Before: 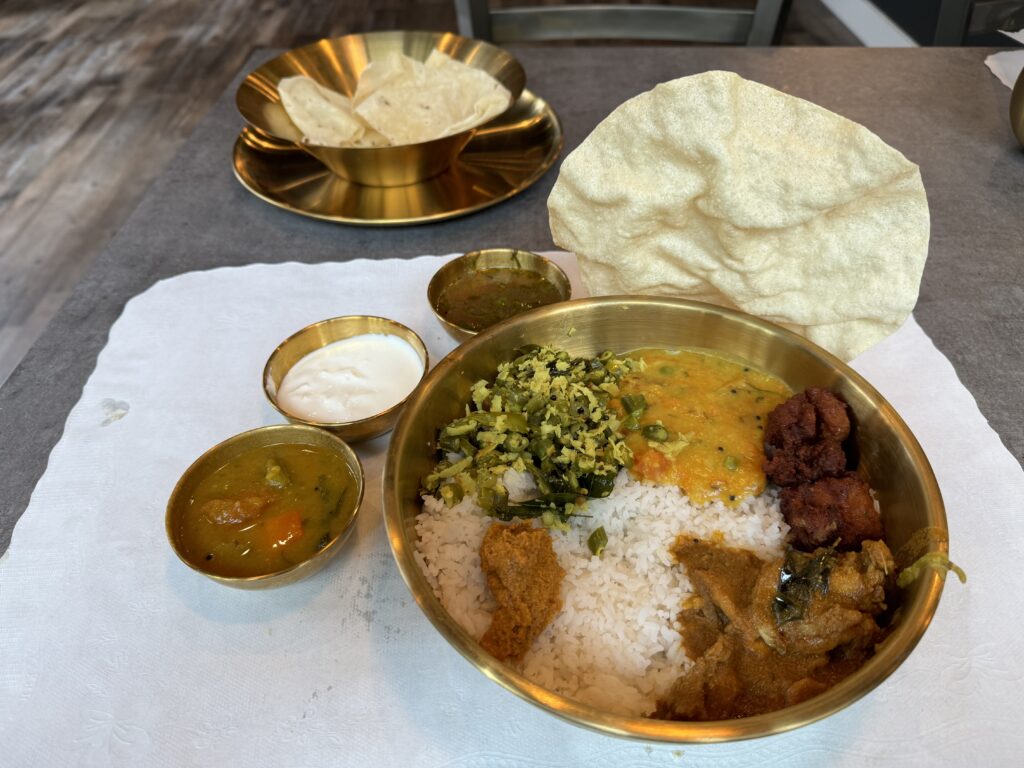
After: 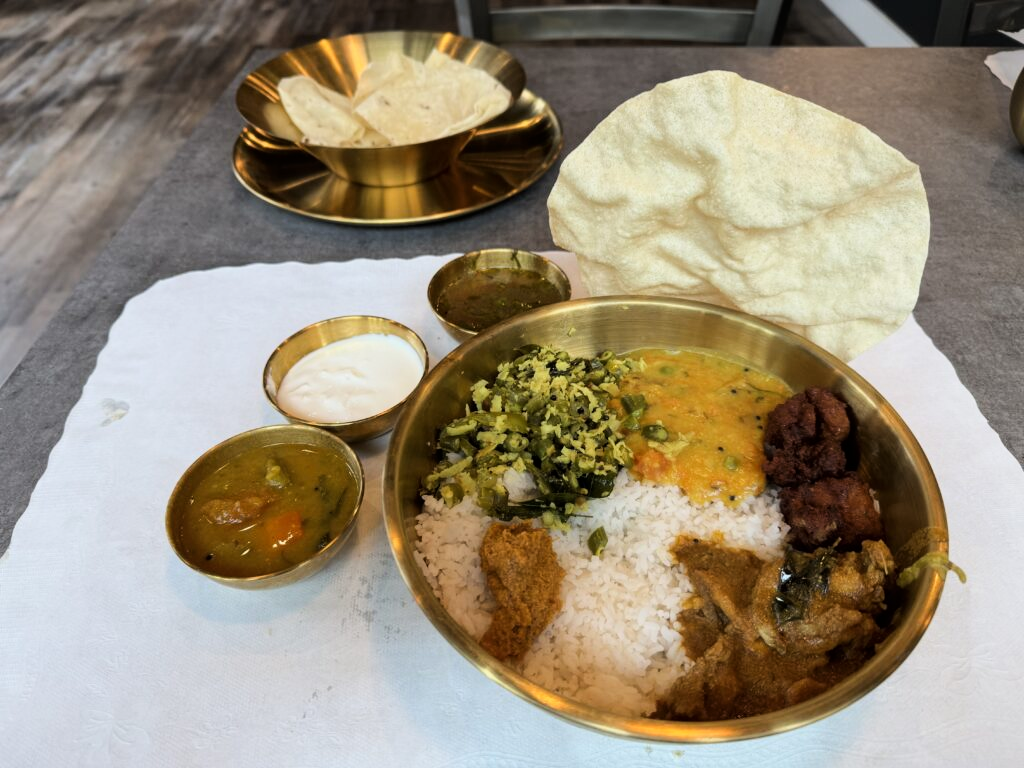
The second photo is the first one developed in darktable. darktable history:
tone curve: curves: ch0 [(0, 0) (0.058, 0.027) (0.214, 0.183) (0.304, 0.288) (0.51, 0.549) (0.658, 0.7) (0.741, 0.775) (0.844, 0.866) (0.986, 0.957)]; ch1 [(0, 0) (0.172, 0.123) (0.312, 0.296) (0.437, 0.429) (0.471, 0.469) (0.502, 0.5) (0.513, 0.515) (0.572, 0.603) (0.617, 0.653) (0.68, 0.724) (0.889, 0.924) (1, 1)]; ch2 [(0, 0) (0.411, 0.424) (0.489, 0.49) (0.502, 0.5) (0.517, 0.519) (0.549, 0.578) (0.604, 0.628) (0.693, 0.686) (1, 1)], color space Lab, linked channels, preserve colors none
